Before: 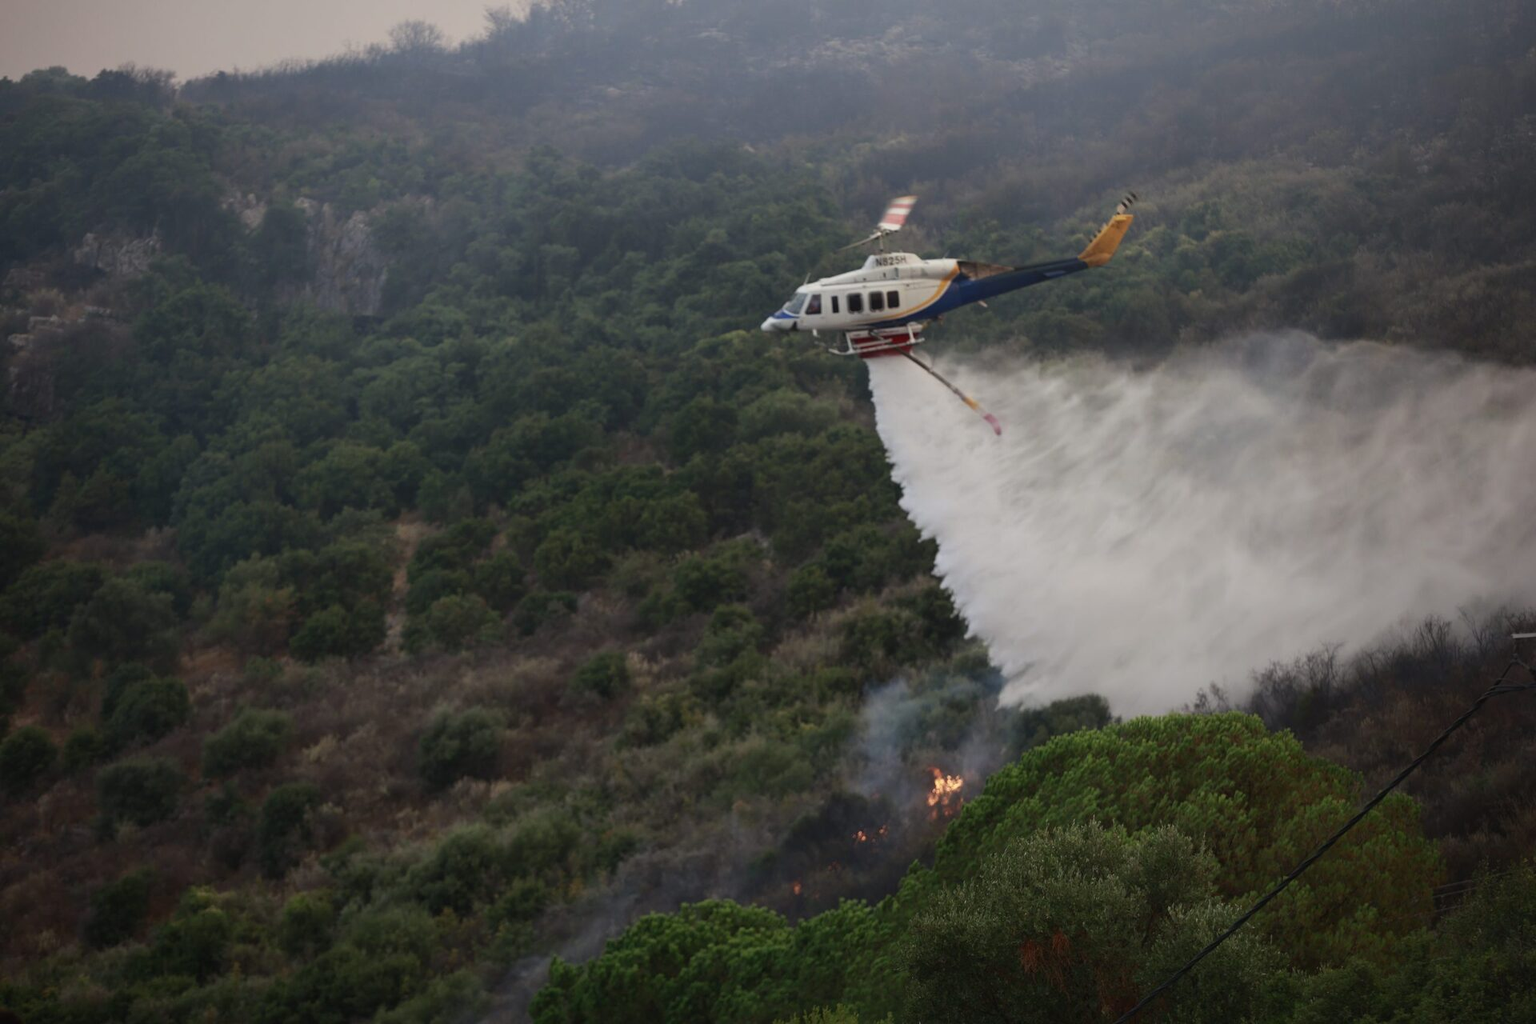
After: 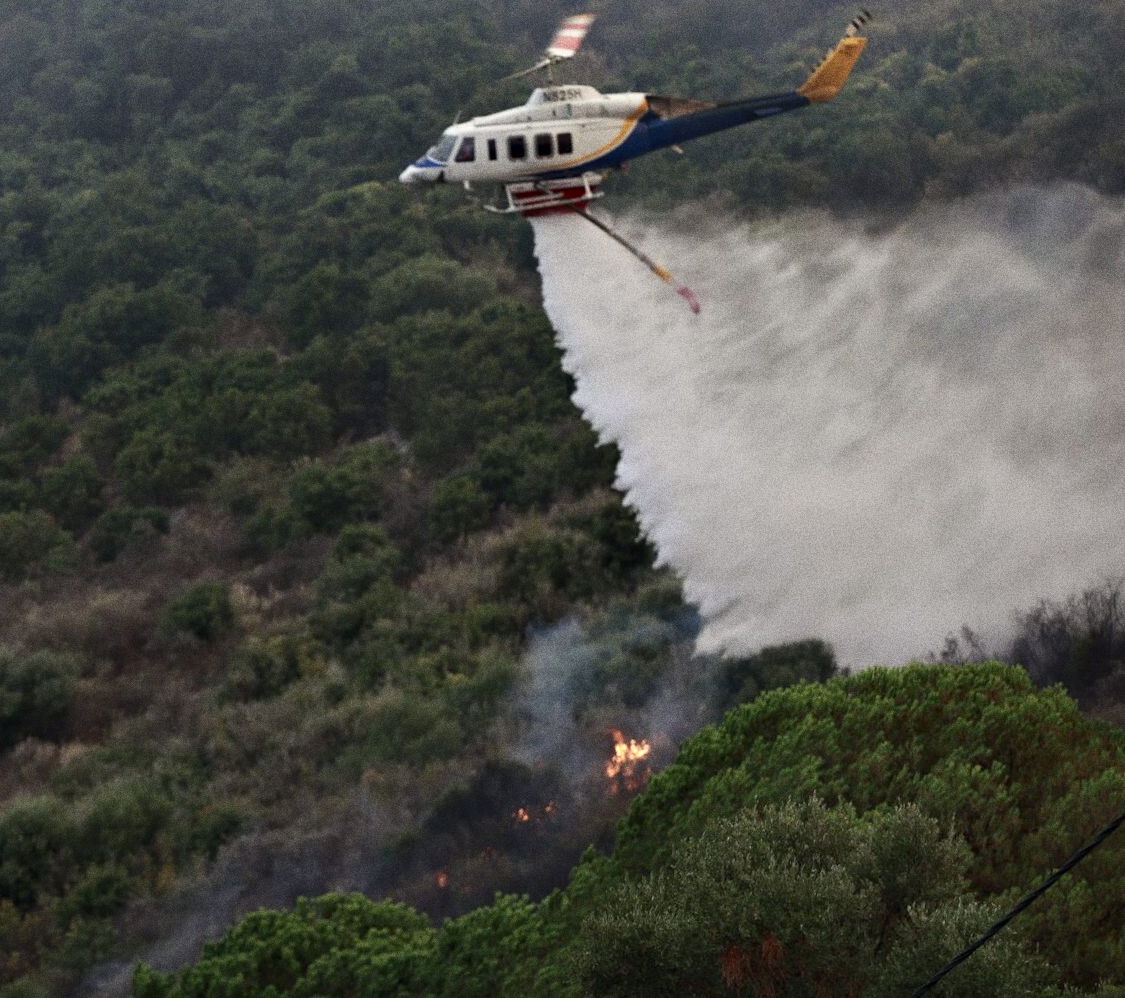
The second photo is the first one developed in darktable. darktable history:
crop and rotate: left 28.256%, top 17.734%, right 12.656%, bottom 3.573%
contrast equalizer: octaves 7, y [[0.528, 0.548, 0.563, 0.562, 0.546, 0.526], [0.55 ×6], [0 ×6], [0 ×6], [0 ×6]]
contrast brightness saturation: saturation -0.1
grain: coarseness 11.82 ISO, strength 36.67%, mid-tones bias 74.17%
rotate and perspective: rotation 0.192°, lens shift (horizontal) -0.015, crop left 0.005, crop right 0.996, crop top 0.006, crop bottom 0.99
